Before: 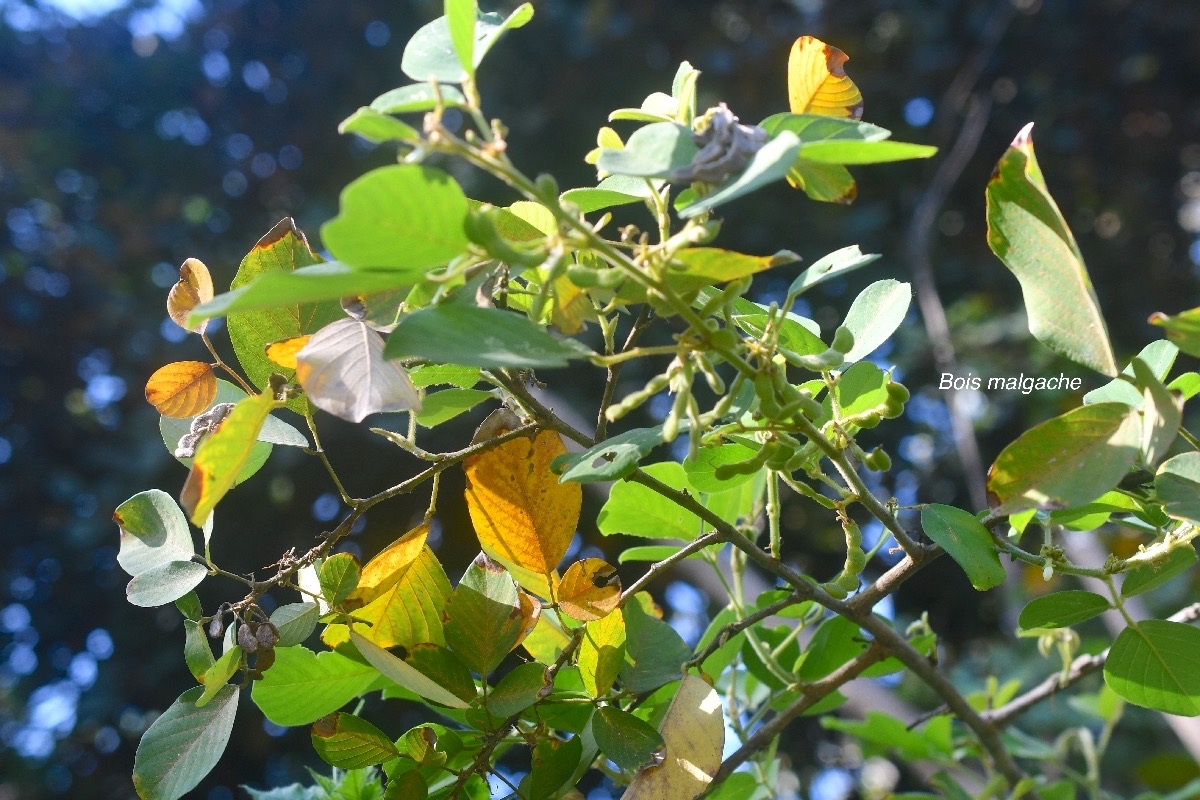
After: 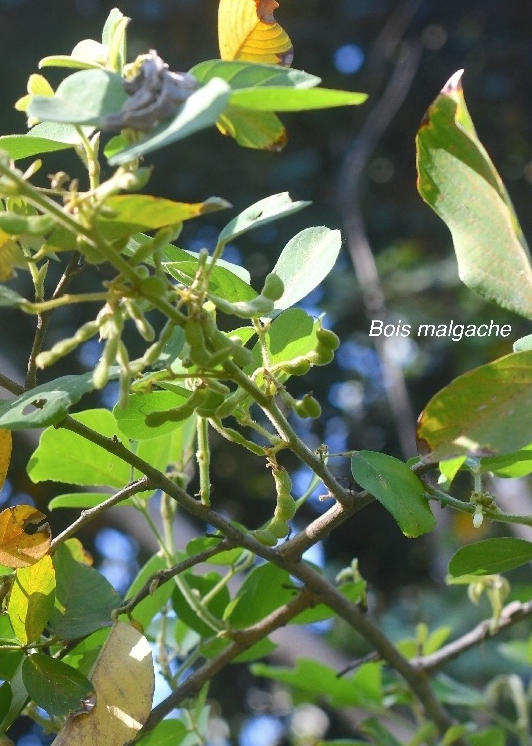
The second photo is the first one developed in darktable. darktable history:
shadows and highlights: shadows 24.84, highlights -25.67
crop: left 47.546%, top 6.673%, right 8.091%
contrast brightness saturation: saturation -0.048
